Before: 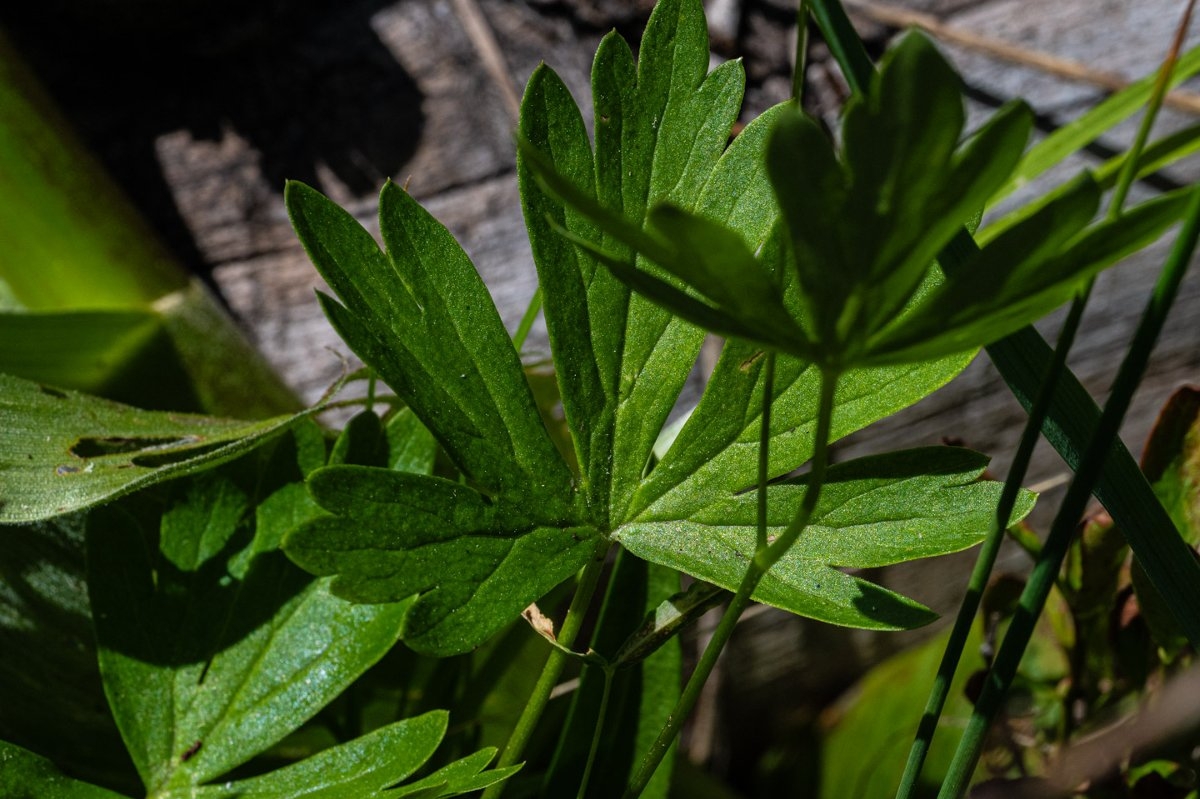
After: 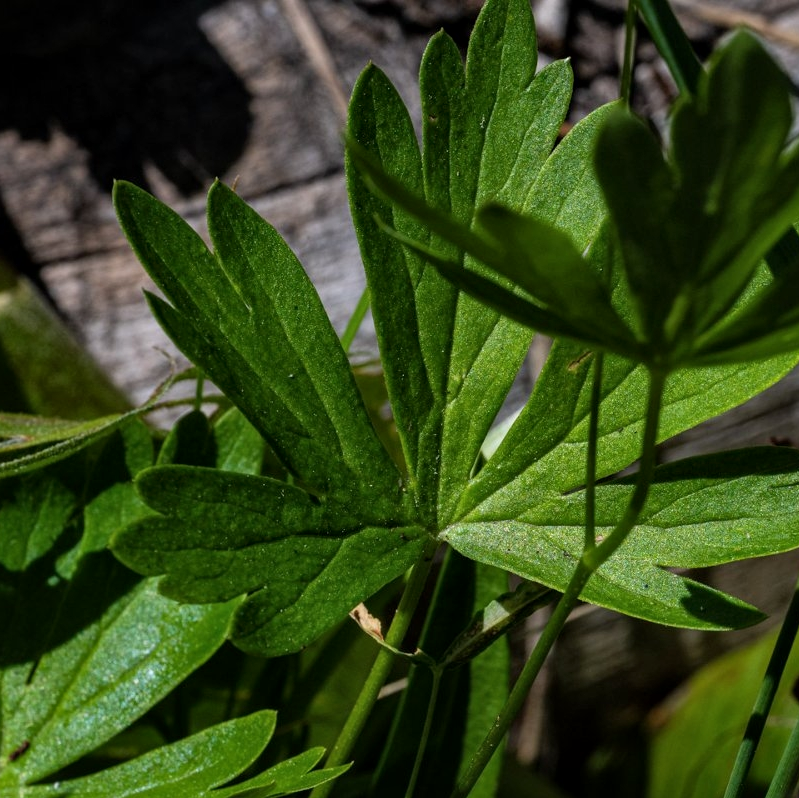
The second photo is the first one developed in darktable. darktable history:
crop and rotate: left 14.385%, right 18.948%
local contrast: mode bilateral grid, contrast 20, coarseness 50, detail 120%, midtone range 0.2
